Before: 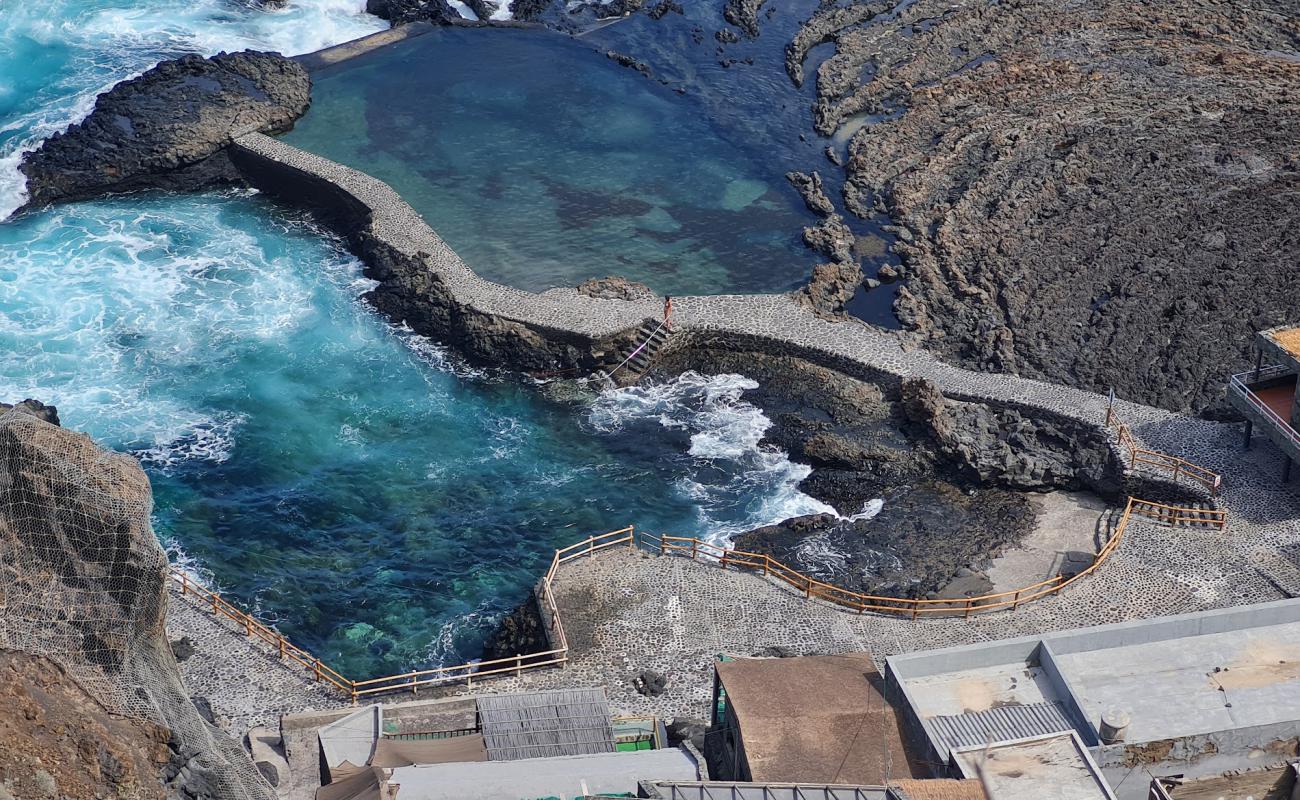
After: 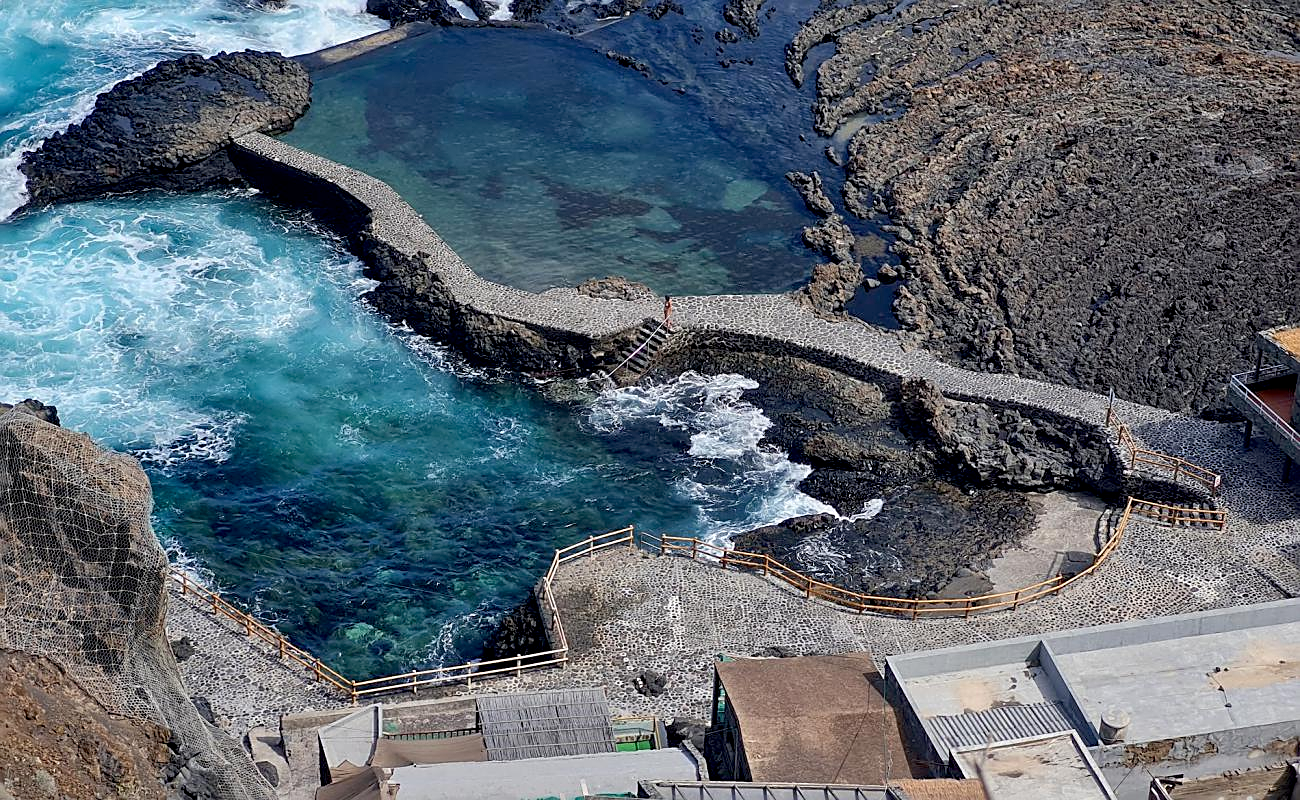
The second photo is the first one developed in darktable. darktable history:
sharpen: on, module defaults
exposure: black level correction 0.012, compensate highlight preservation false
